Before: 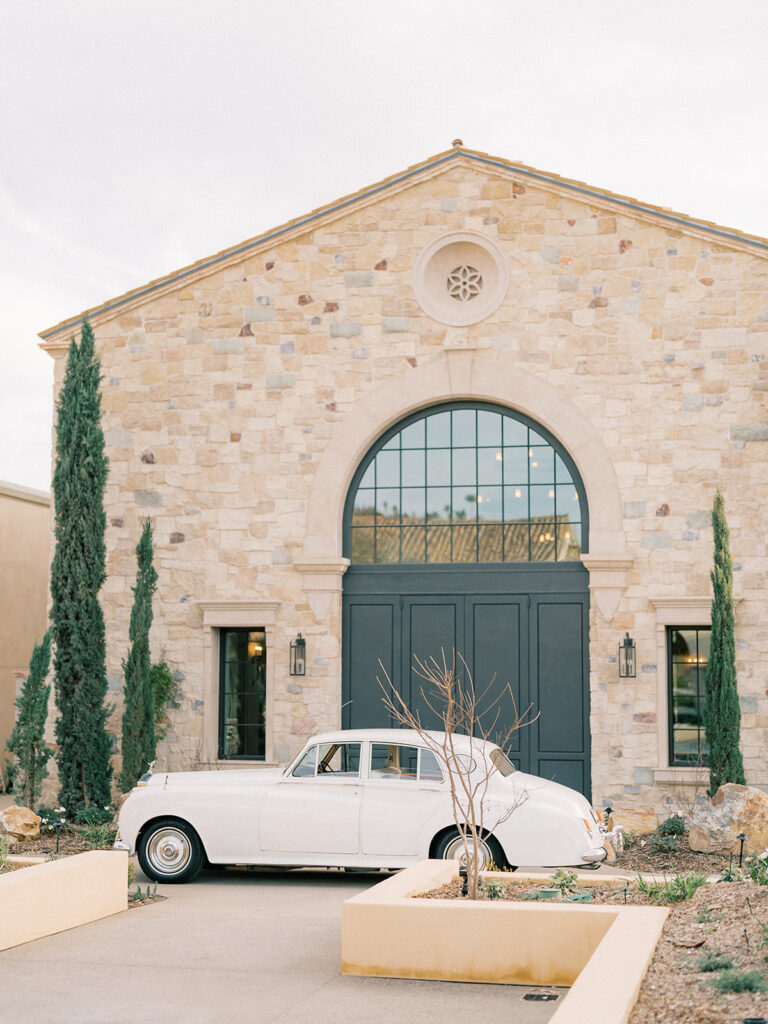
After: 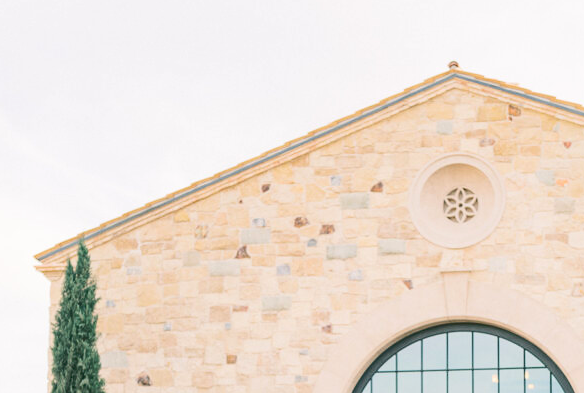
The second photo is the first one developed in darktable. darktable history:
sharpen: radius 5.325, amount 0.312, threshold 26.646
crop: left 0.564%, top 7.635%, right 23.269%, bottom 53.922%
tone curve: curves: ch0 [(0, 0) (0.003, 0.117) (0.011, 0.125) (0.025, 0.133) (0.044, 0.144) (0.069, 0.152) (0.1, 0.167) (0.136, 0.186) (0.177, 0.21) (0.224, 0.244) (0.277, 0.295) (0.335, 0.357) (0.399, 0.445) (0.468, 0.531) (0.543, 0.629) (0.623, 0.716) (0.709, 0.803) (0.801, 0.876) (0.898, 0.939) (1, 1)], color space Lab, linked channels, preserve colors none
